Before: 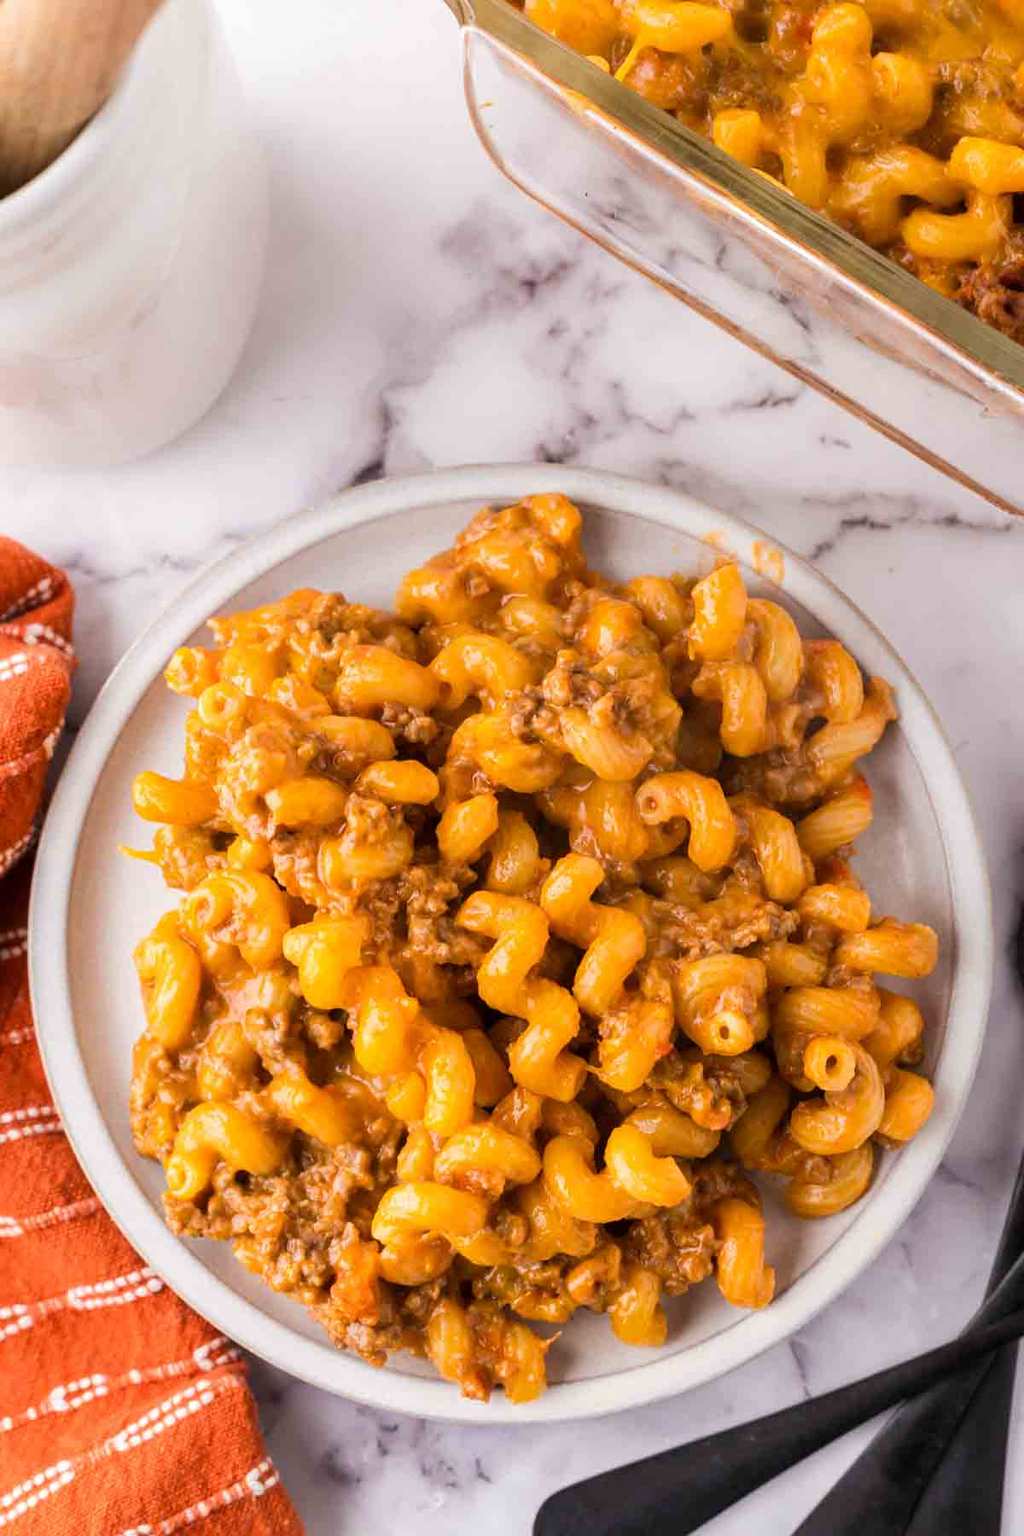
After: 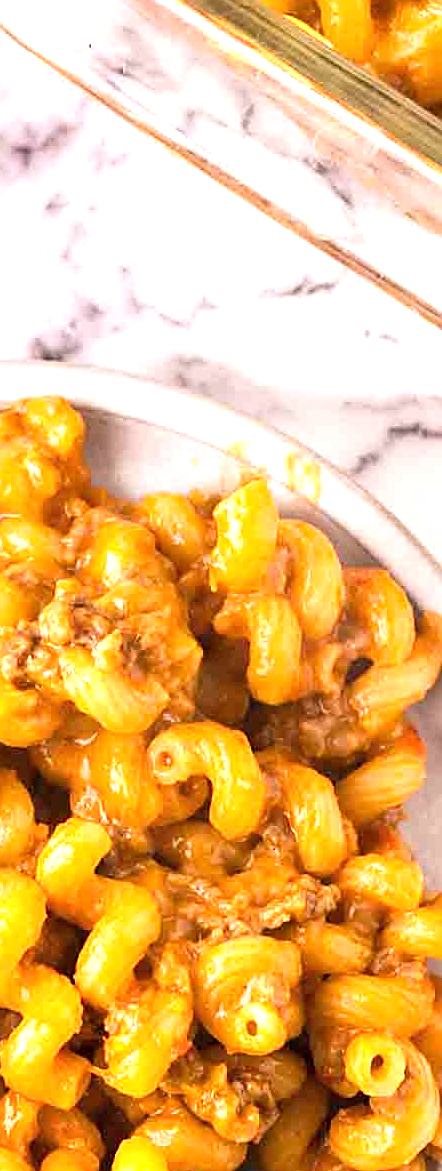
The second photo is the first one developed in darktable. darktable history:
crop and rotate: left 49.822%, top 10.124%, right 13.282%, bottom 24.796%
exposure: black level correction 0, exposure 1.001 EV, compensate highlight preservation false
sharpen: on, module defaults
